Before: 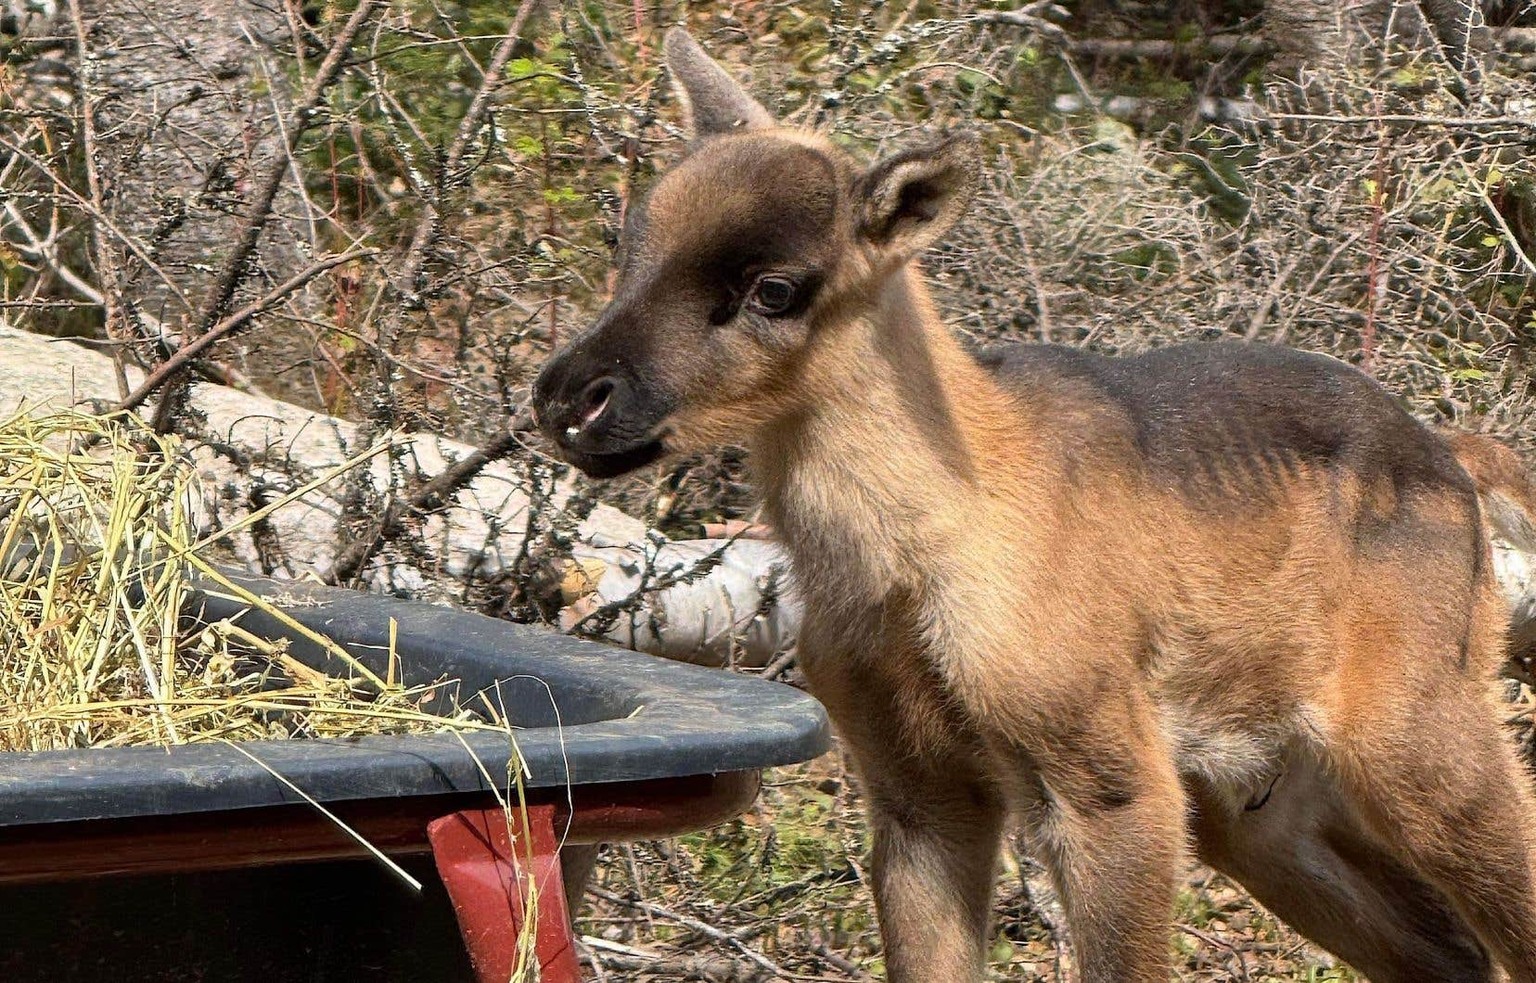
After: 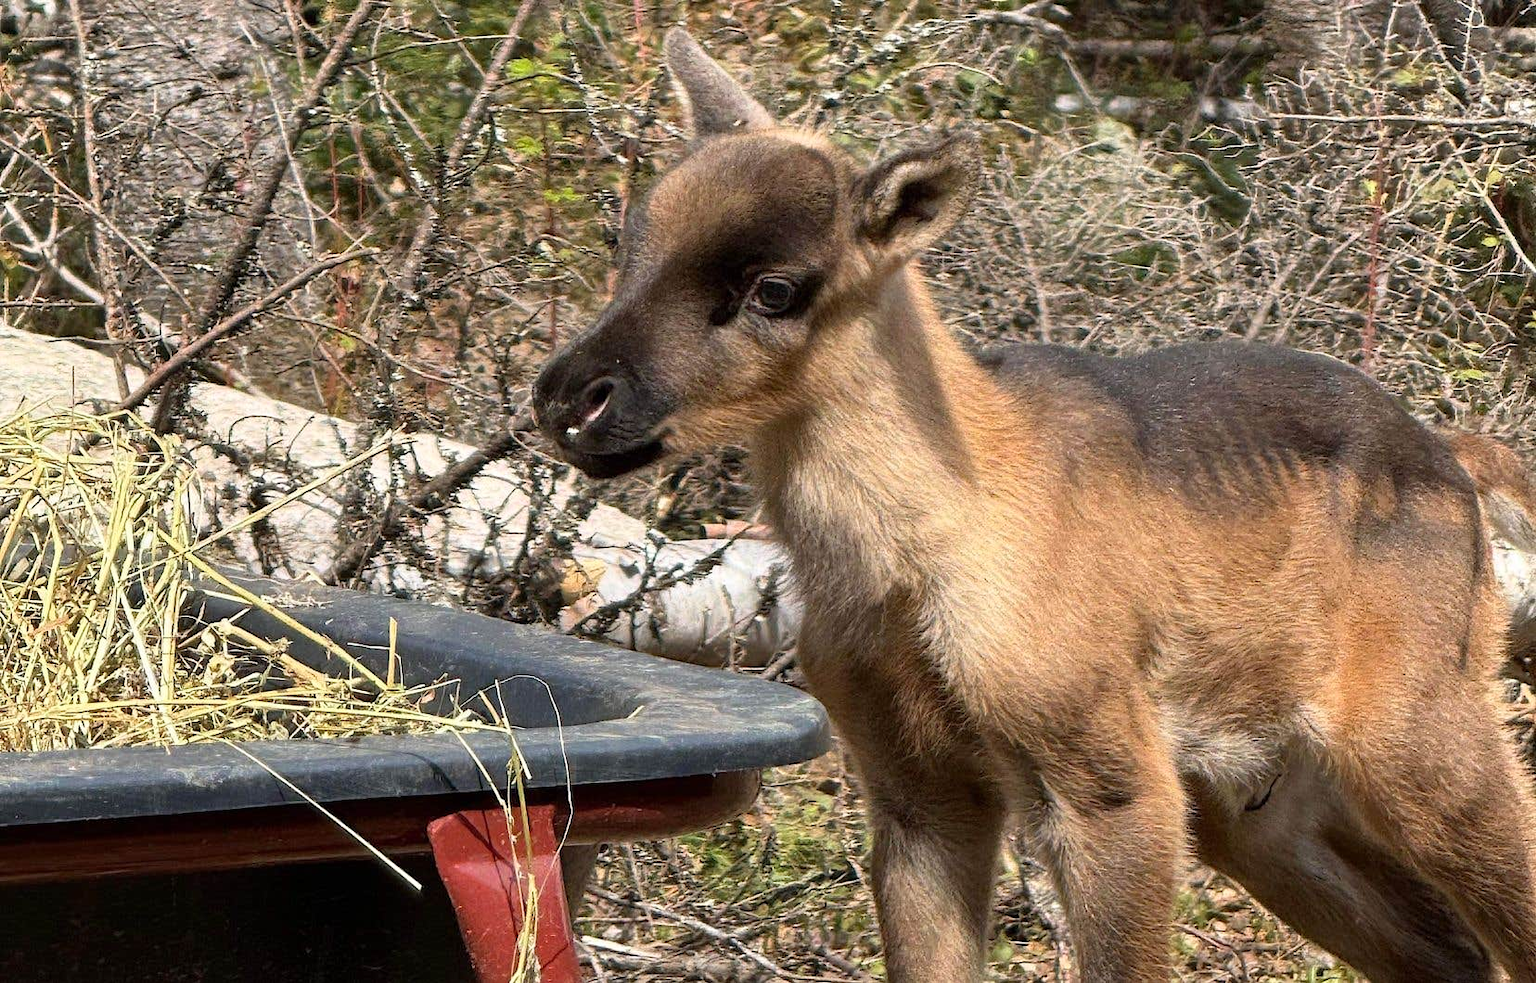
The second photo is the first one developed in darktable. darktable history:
shadows and highlights: shadows 0.736, highlights 41.56
